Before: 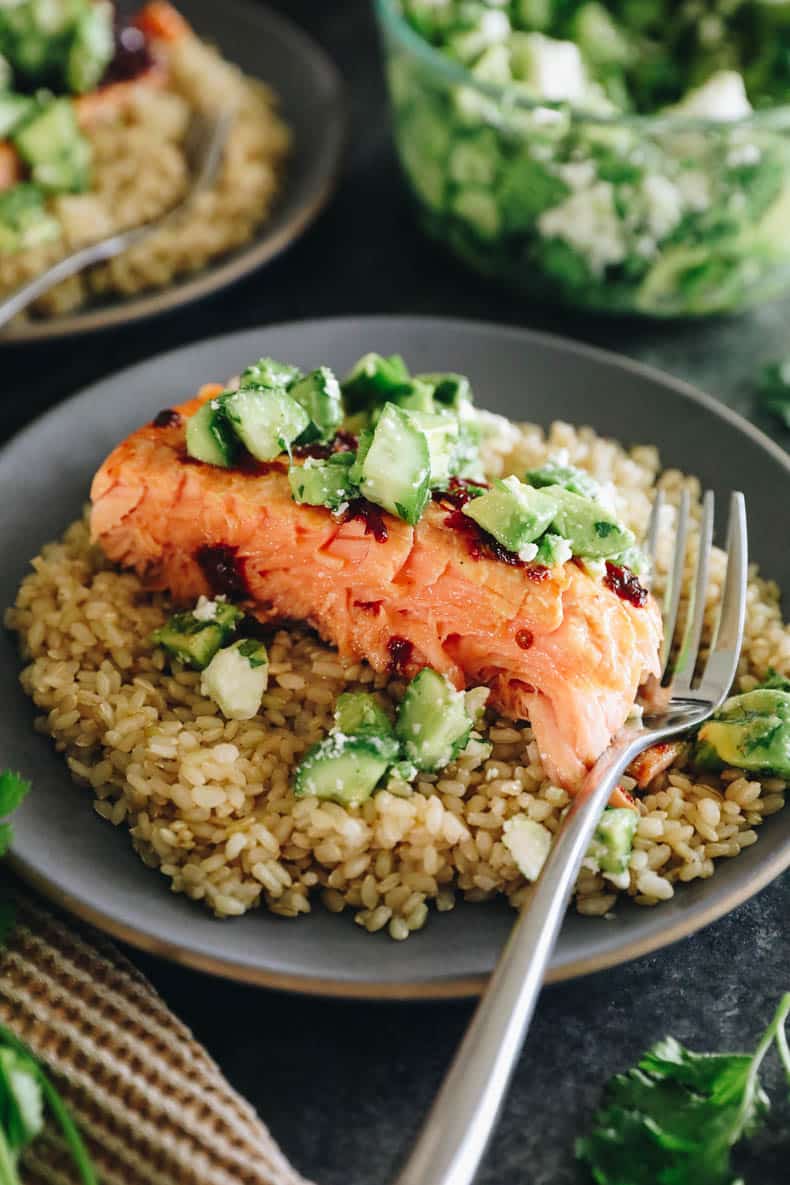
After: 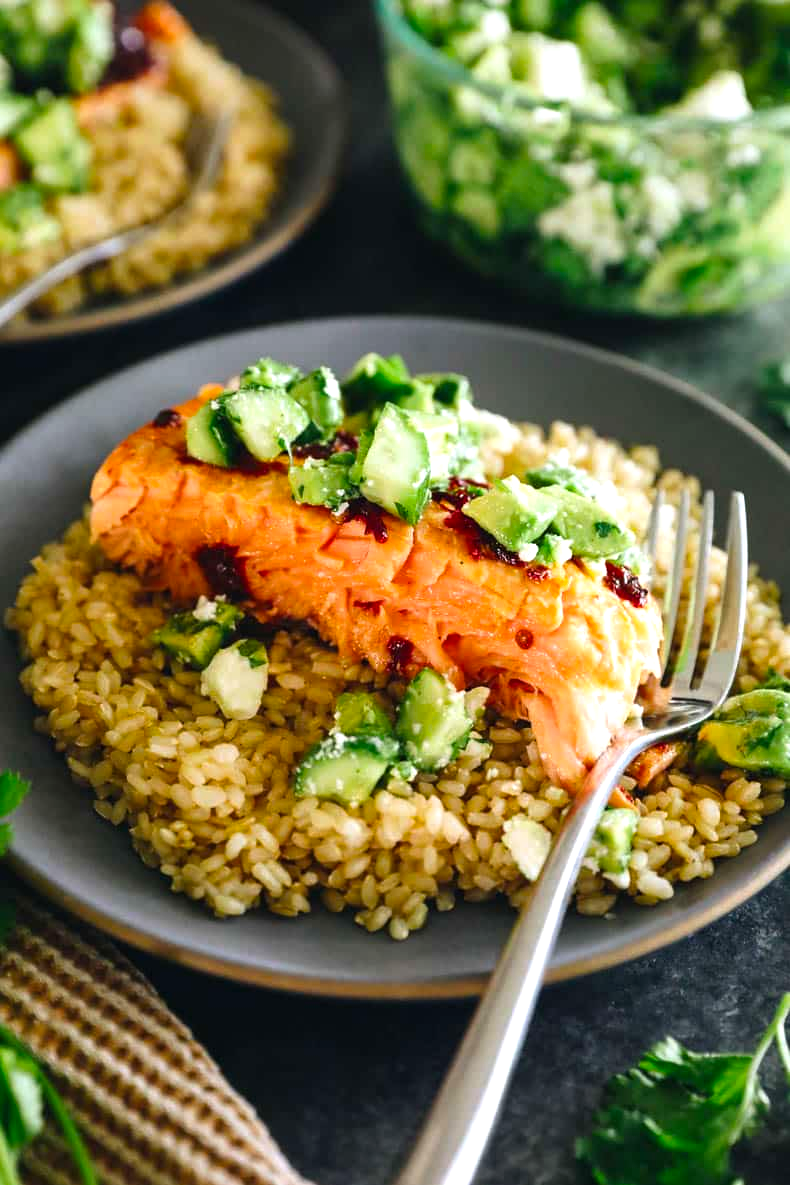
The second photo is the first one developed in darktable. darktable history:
color balance rgb: perceptual saturation grading › global saturation 19.792%, perceptual brilliance grading › highlights 11.75%, global vibrance 20%
